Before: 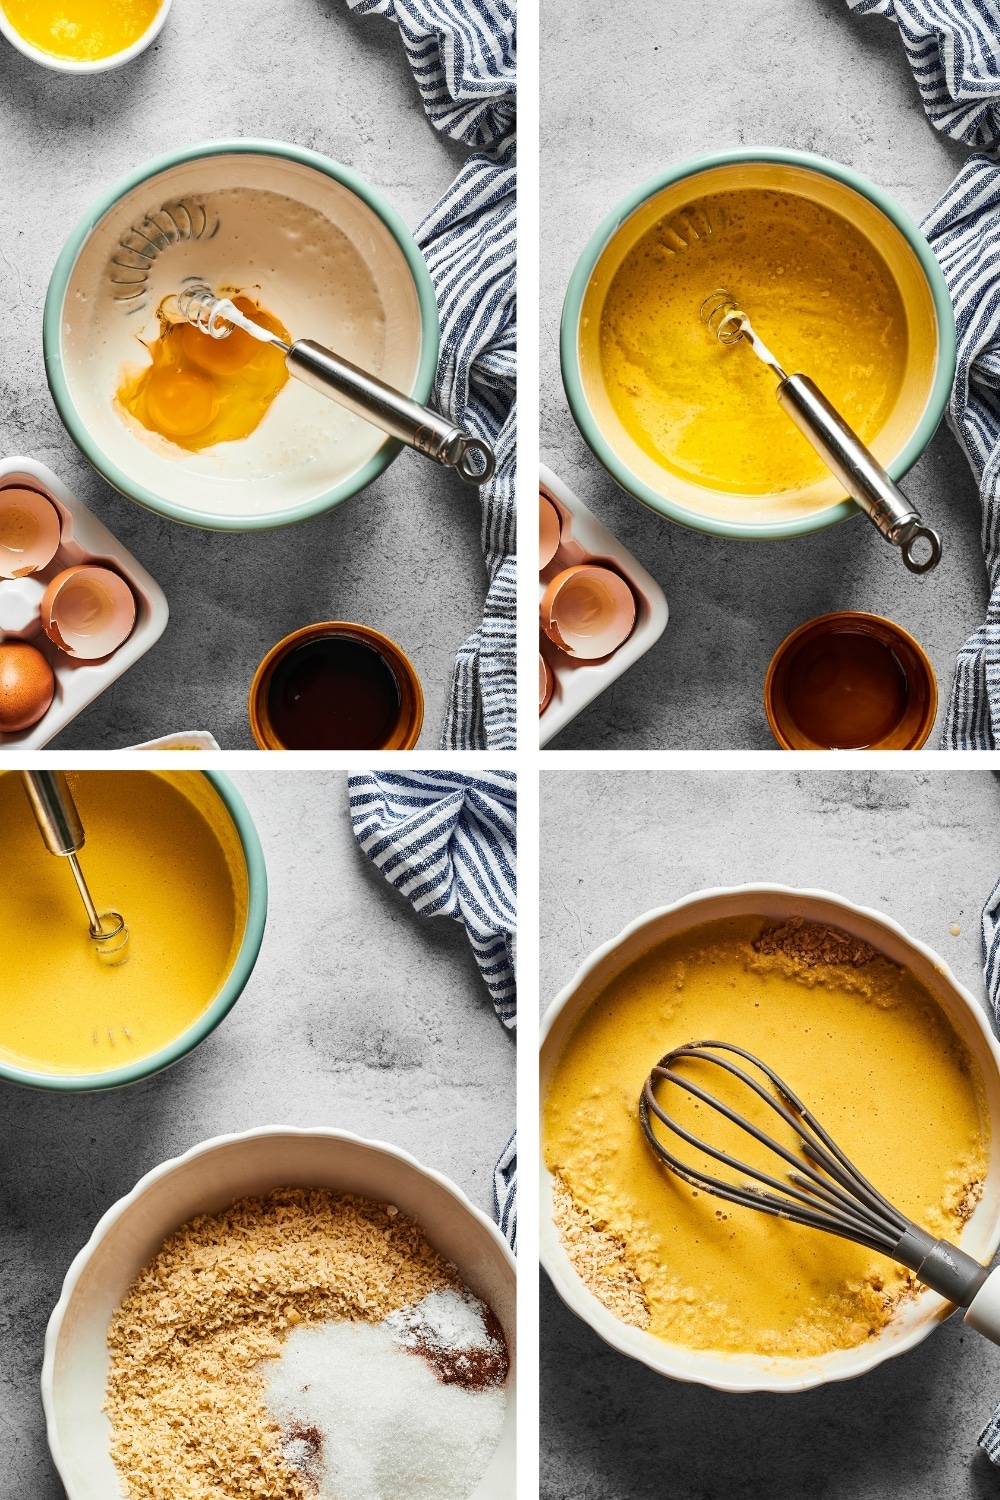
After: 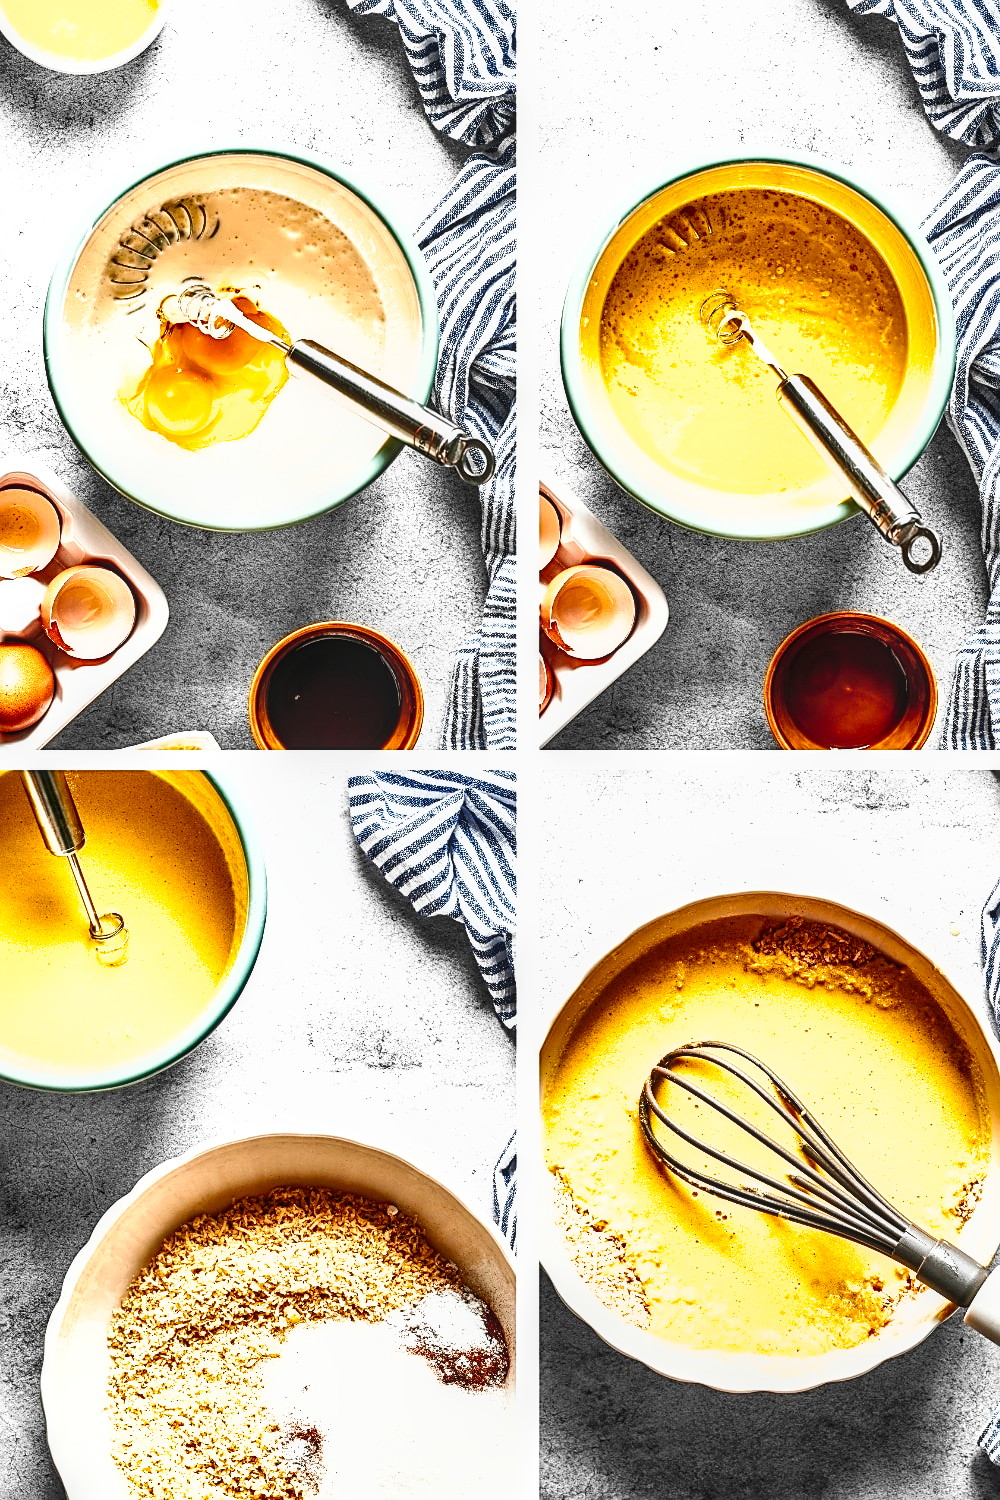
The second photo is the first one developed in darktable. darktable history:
exposure: black level correction -0.002, exposure 1.115 EV, compensate highlight preservation false
tone curve: curves: ch0 [(0, 0) (0.003, 0.003) (0.011, 0.005) (0.025, 0.008) (0.044, 0.012) (0.069, 0.02) (0.1, 0.031) (0.136, 0.047) (0.177, 0.088) (0.224, 0.141) (0.277, 0.222) (0.335, 0.32) (0.399, 0.425) (0.468, 0.524) (0.543, 0.623) (0.623, 0.716) (0.709, 0.796) (0.801, 0.88) (0.898, 0.959) (1, 1)], preserve colors none
shadows and highlights: low approximation 0.01, soften with gaussian
sharpen: on, module defaults
local contrast: on, module defaults
